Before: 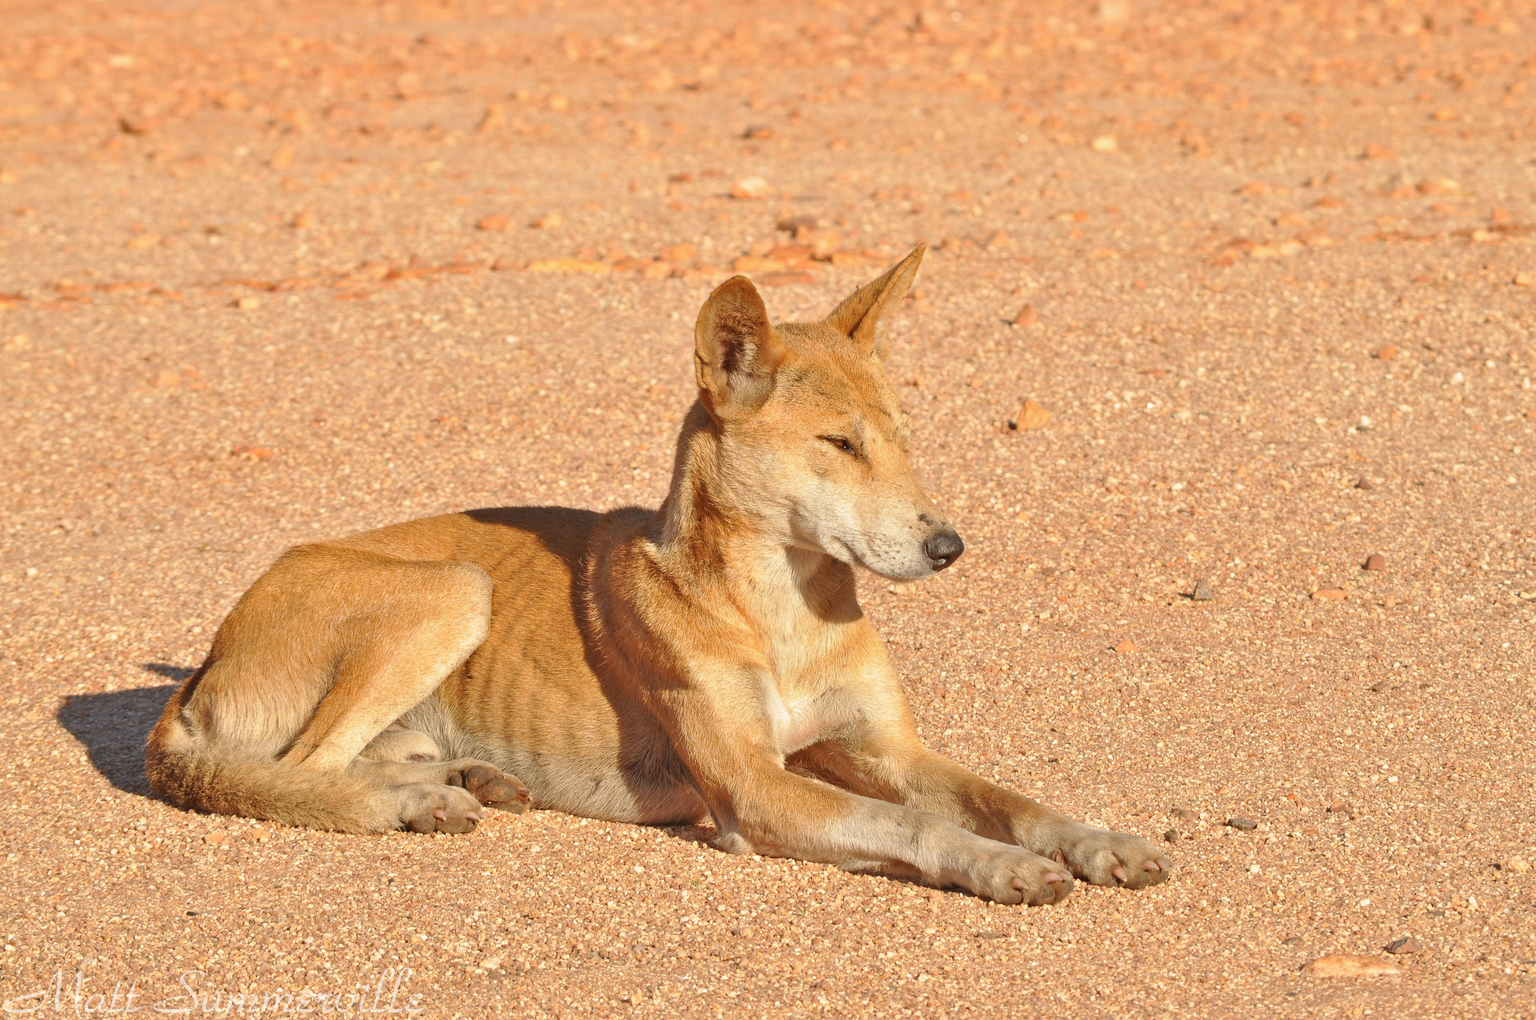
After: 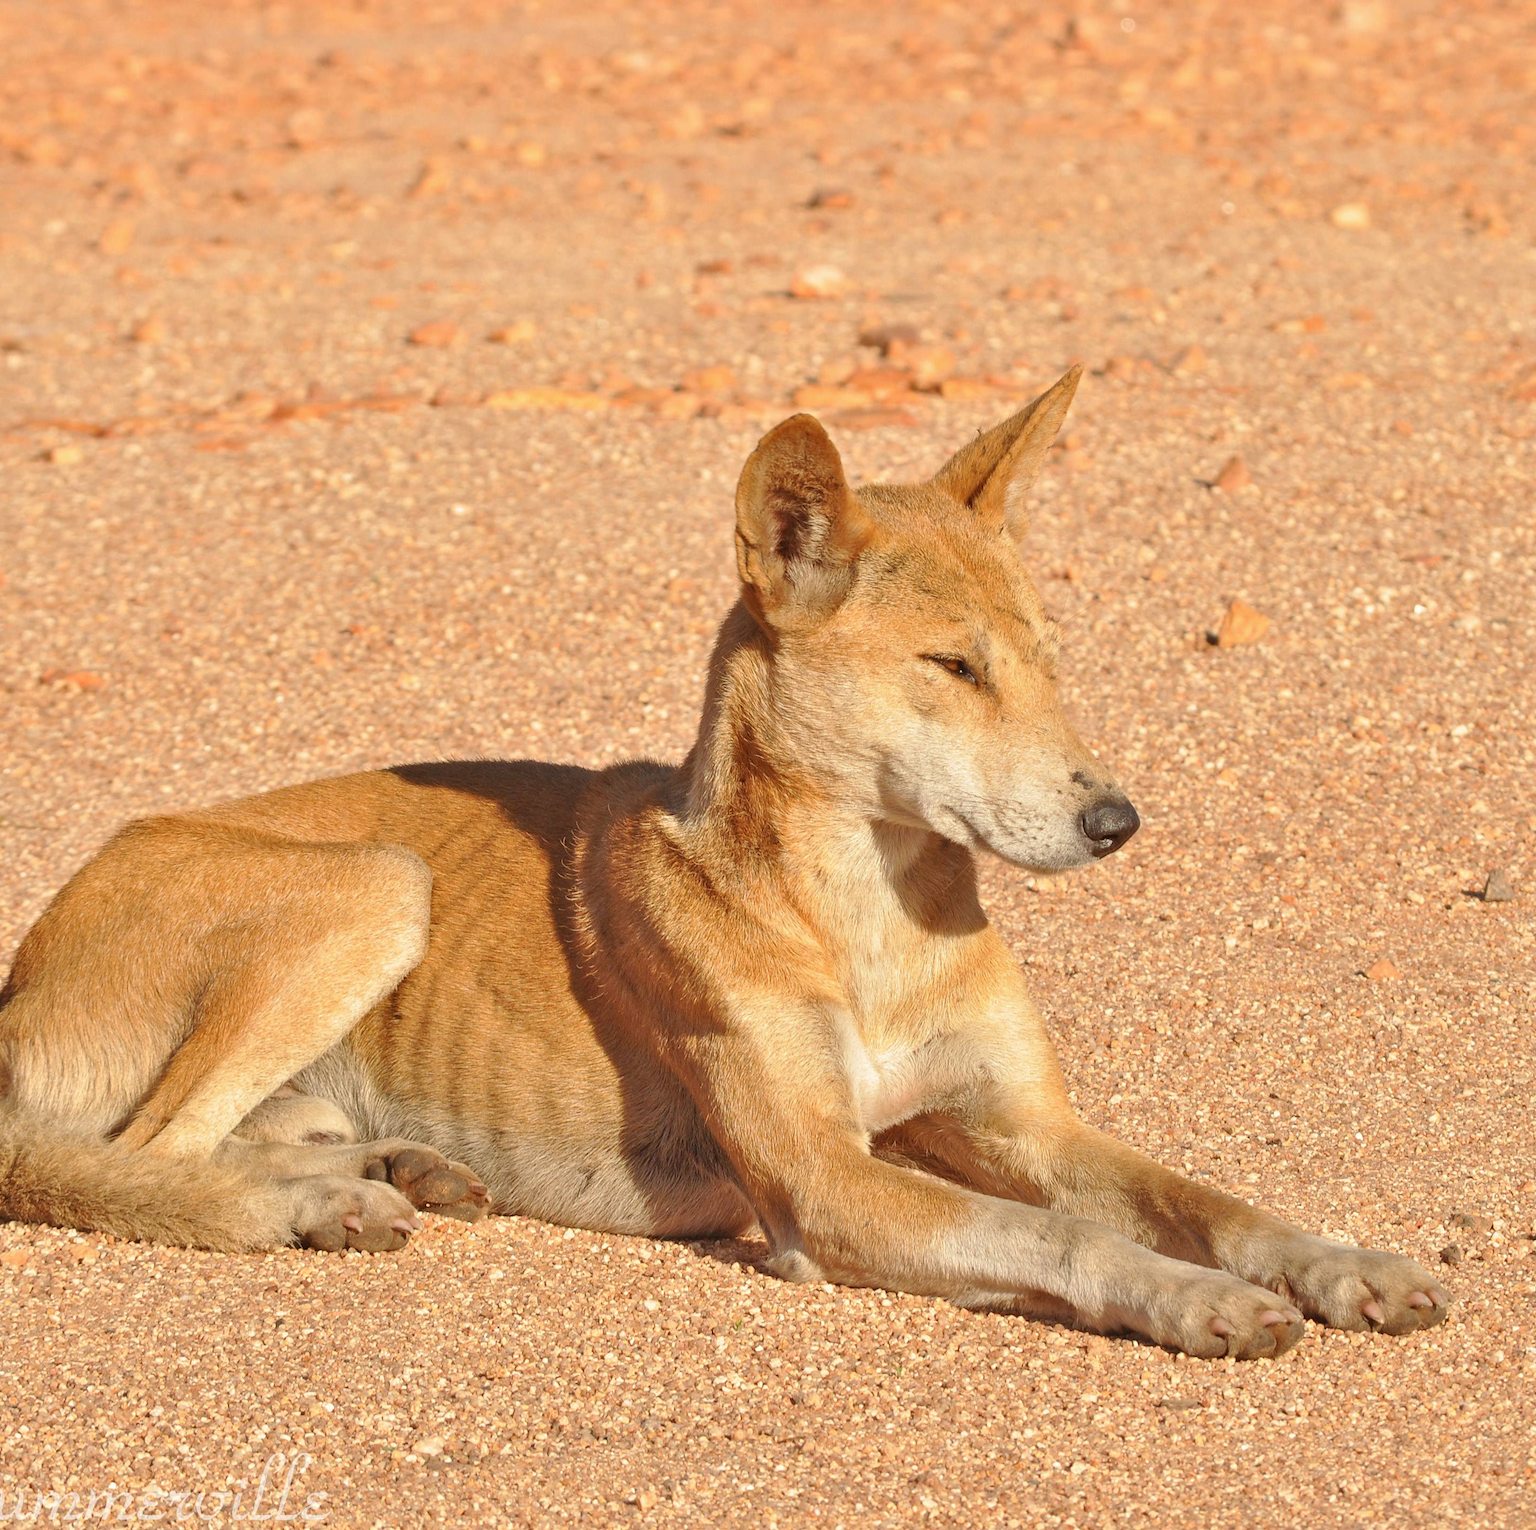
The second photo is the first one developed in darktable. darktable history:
crop and rotate: left 13.354%, right 20.004%
